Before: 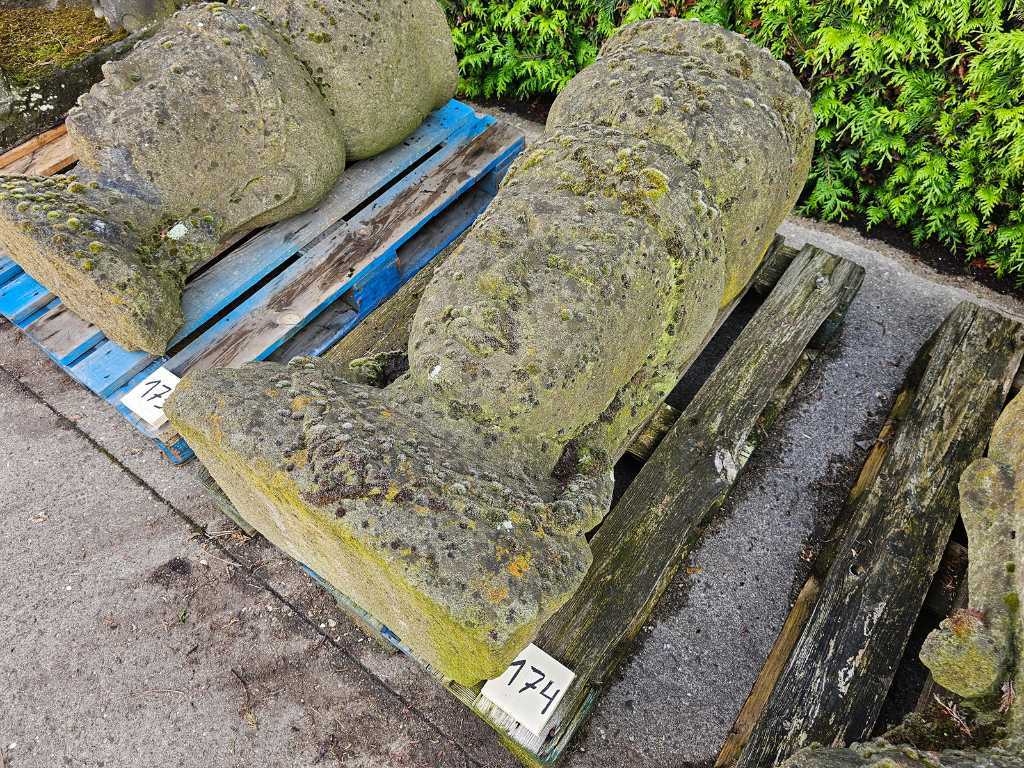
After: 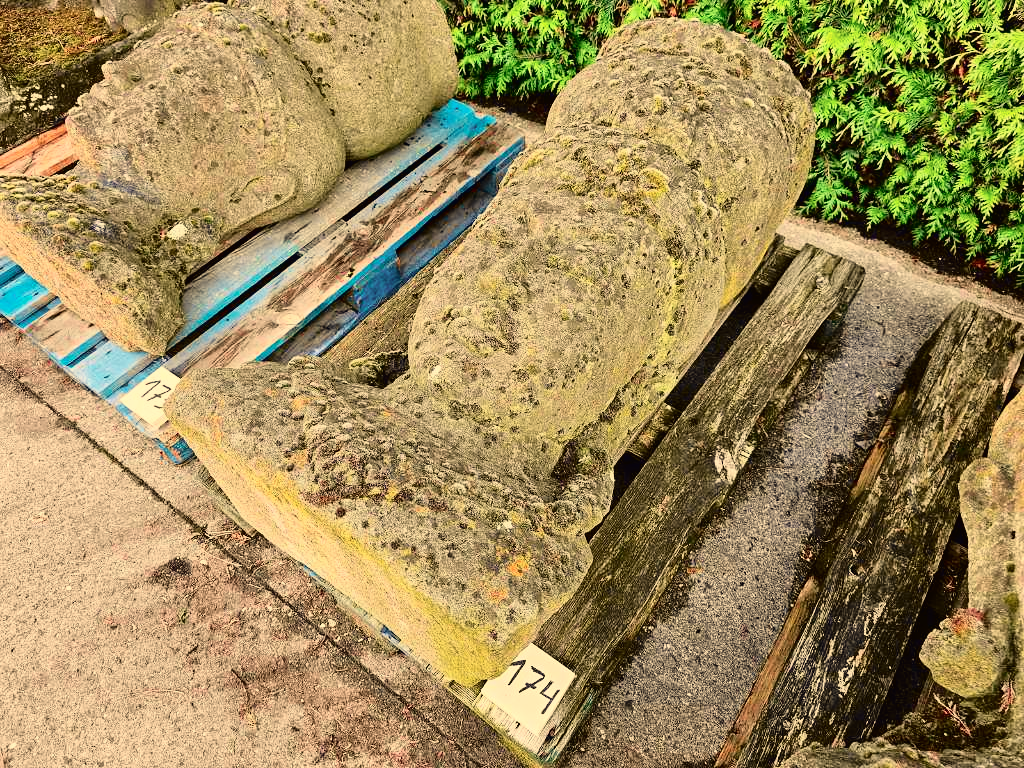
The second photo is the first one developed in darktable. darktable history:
tone curve: curves: ch0 [(0, 0.011) (0.053, 0.026) (0.174, 0.115) (0.398, 0.444) (0.673, 0.775) (0.829, 0.906) (0.991, 0.981)]; ch1 [(0, 0) (0.264, 0.22) (0.407, 0.373) (0.463, 0.457) (0.492, 0.501) (0.512, 0.513) (0.54, 0.543) (0.585, 0.617) (0.659, 0.686) (0.78, 0.8) (1, 1)]; ch2 [(0, 0) (0.438, 0.449) (0.473, 0.469) (0.503, 0.5) (0.523, 0.534) (0.562, 0.591) (0.612, 0.627) (0.701, 0.707) (1, 1)], color space Lab, independent channels, preserve colors none
white balance: red 1.138, green 0.996, blue 0.812
